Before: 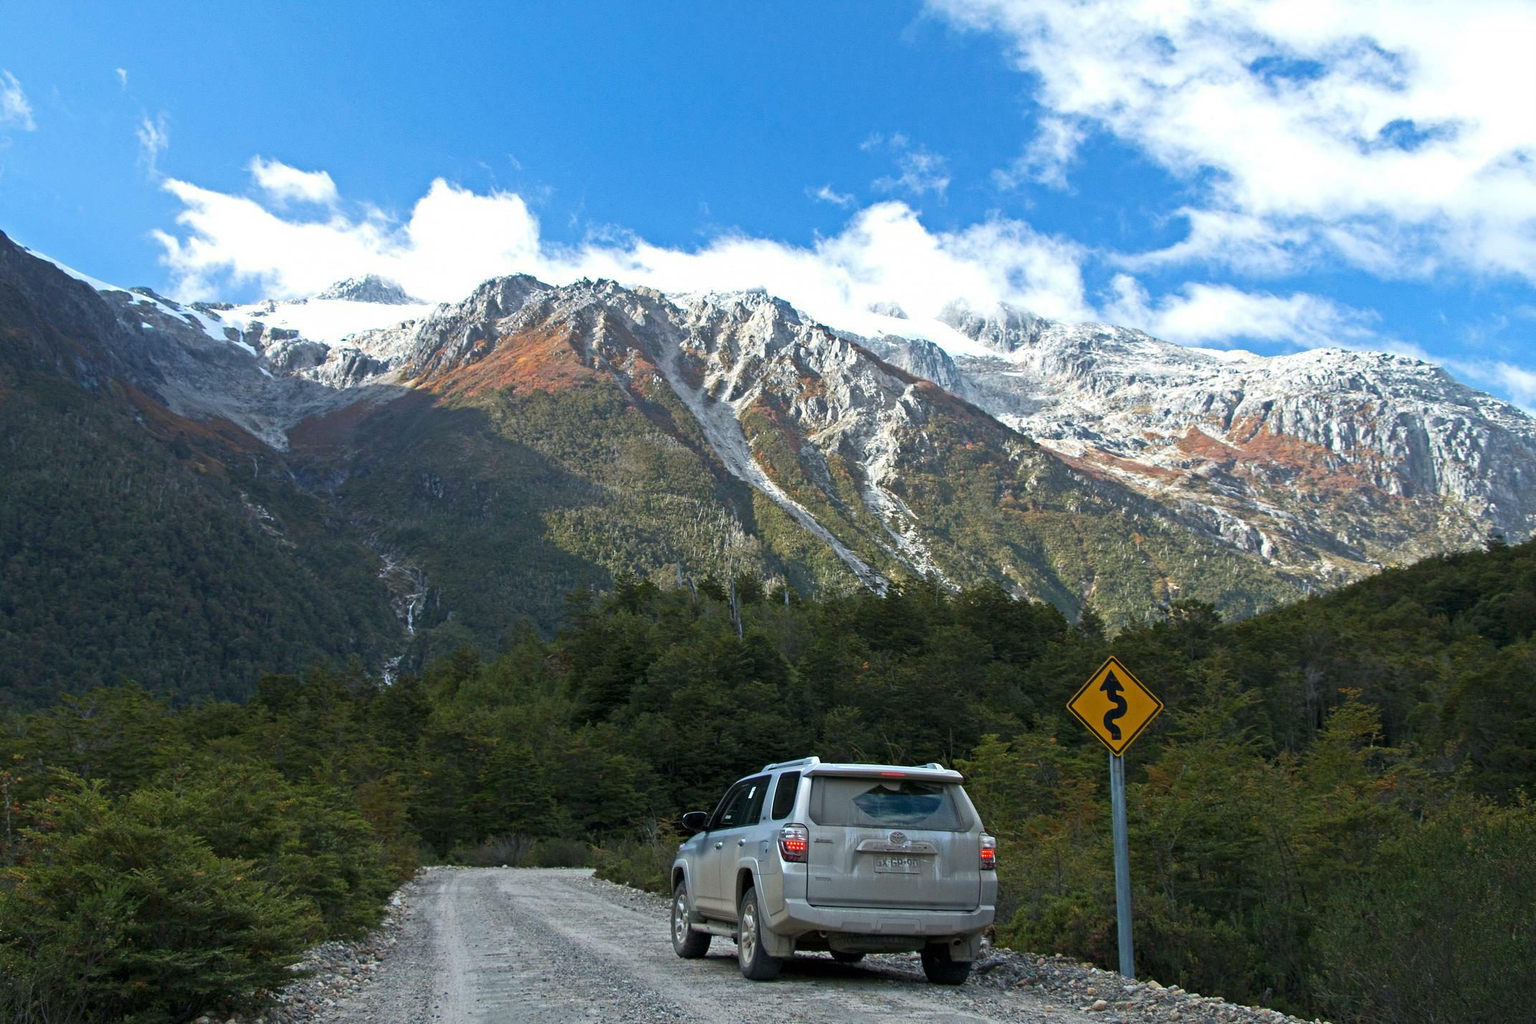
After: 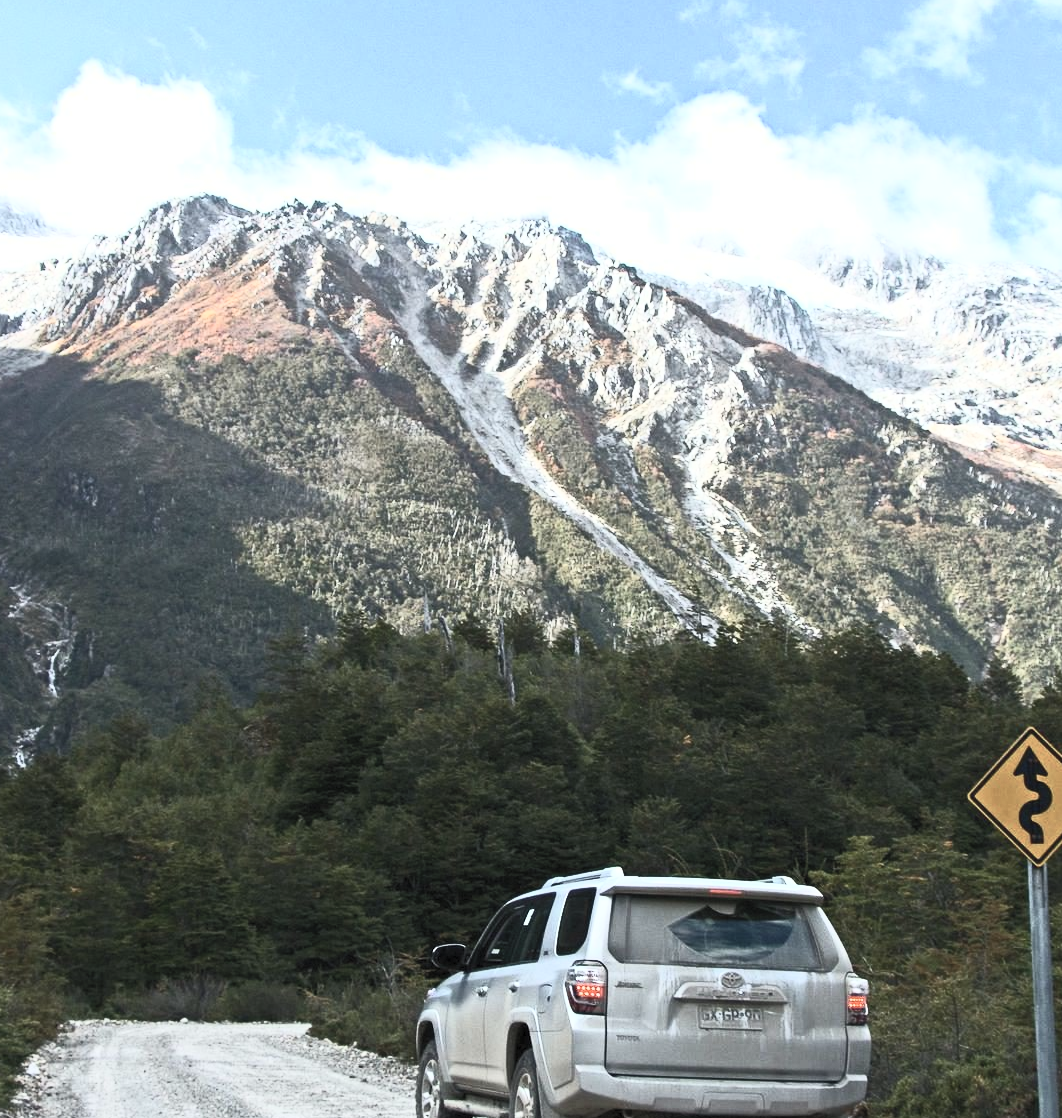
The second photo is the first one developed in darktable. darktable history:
crop and rotate: angle 0.01°, left 24.297%, top 13.192%, right 26.1%, bottom 8.484%
tone equalizer: edges refinement/feathering 500, mask exposure compensation -1.57 EV, preserve details no
contrast brightness saturation: contrast 0.557, brightness 0.57, saturation -0.332
